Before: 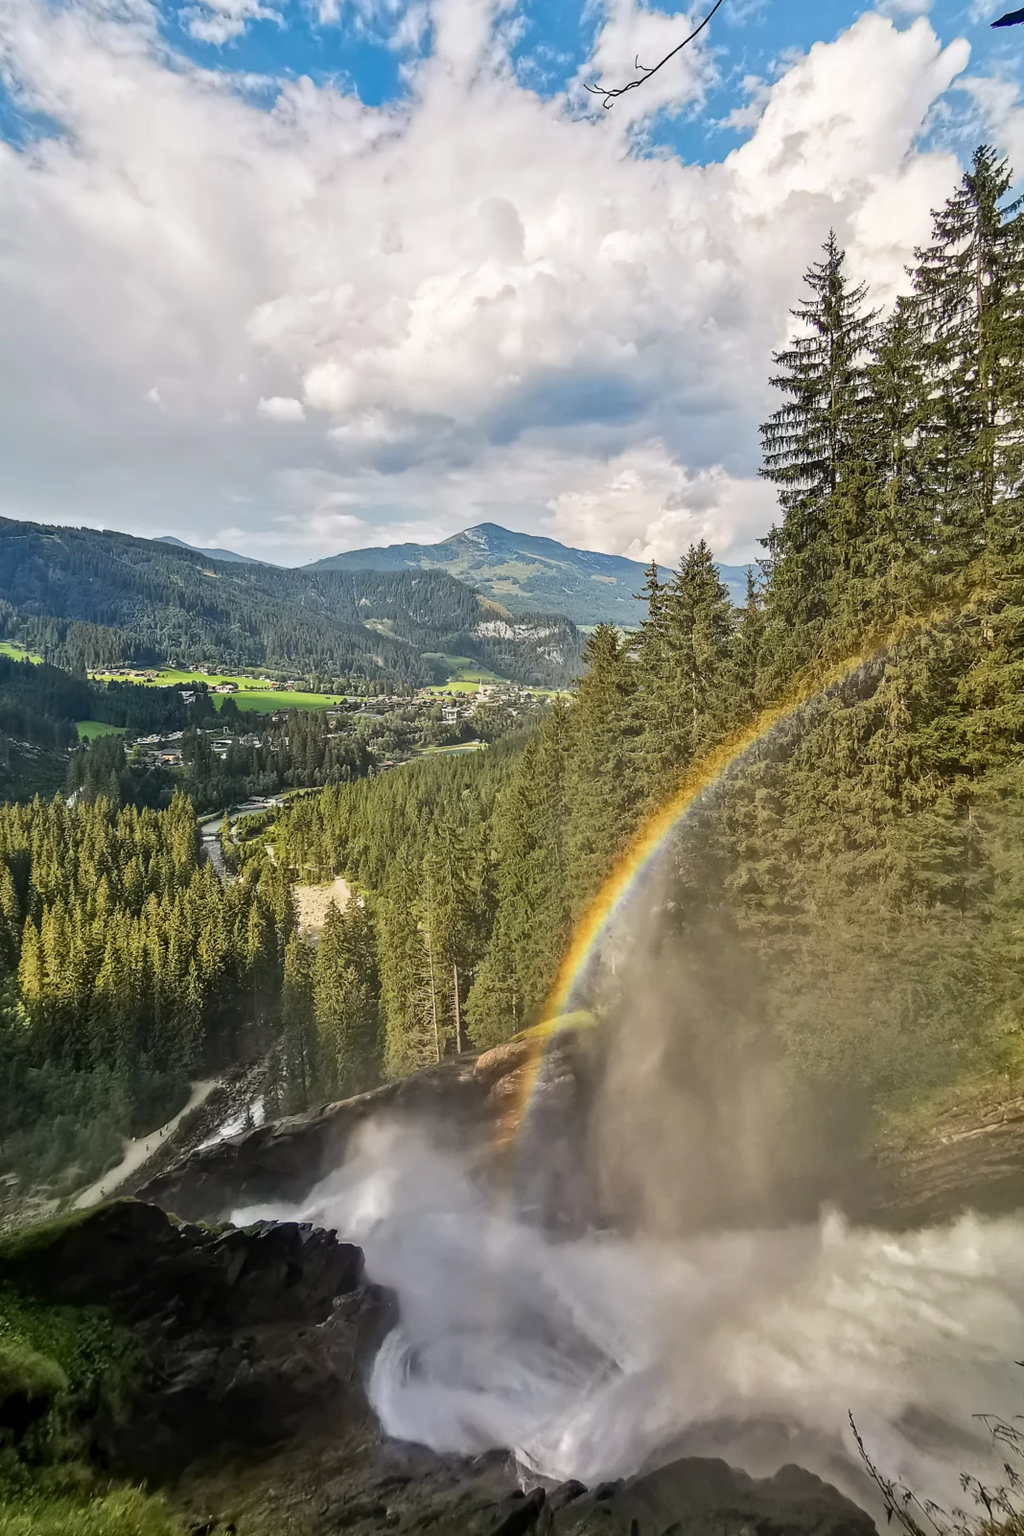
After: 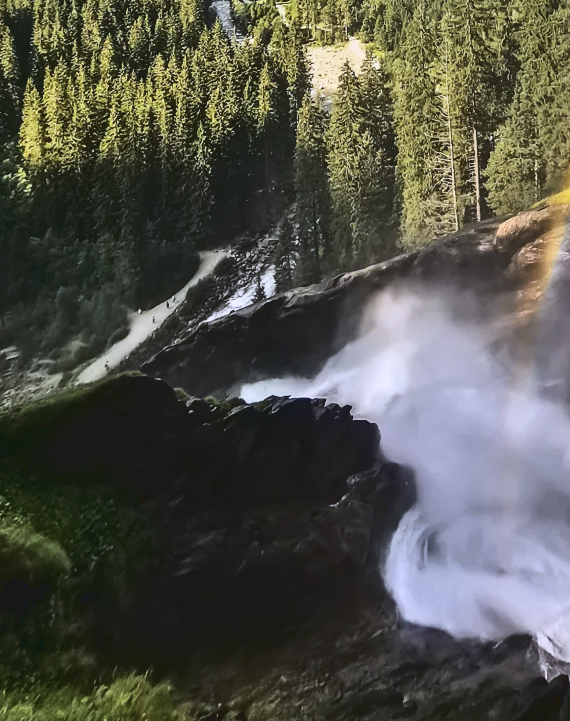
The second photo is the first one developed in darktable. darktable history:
contrast brightness saturation: contrast 0.05, brightness 0.06, saturation 0.01
shadows and highlights: shadows 20.55, highlights -20.99, soften with gaussian
tone equalizer: -8 EV -0.417 EV, -7 EV -0.389 EV, -6 EV -0.333 EV, -5 EV -0.222 EV, -3 EV 0.222 EV, -2 EV 0.333 EV, -1 EV 0.389 EV, +0 EV 0.417 EV, edges refinement/feathering 500, mask exposure compensation -1.57 EV, preserve details no
tone curve: curves: ch0 [(0, 0.072) (0.249, 0.176) (0.518, 0.489) (0.832, 0.854) (1, 0.948)], color space Lab, linked channels, preserve colors none
crop and rotate: top 54.778%, right 46.61%, bottom 0.159%
white balance: red 0.967, blue 1.119, emerald 0.756
